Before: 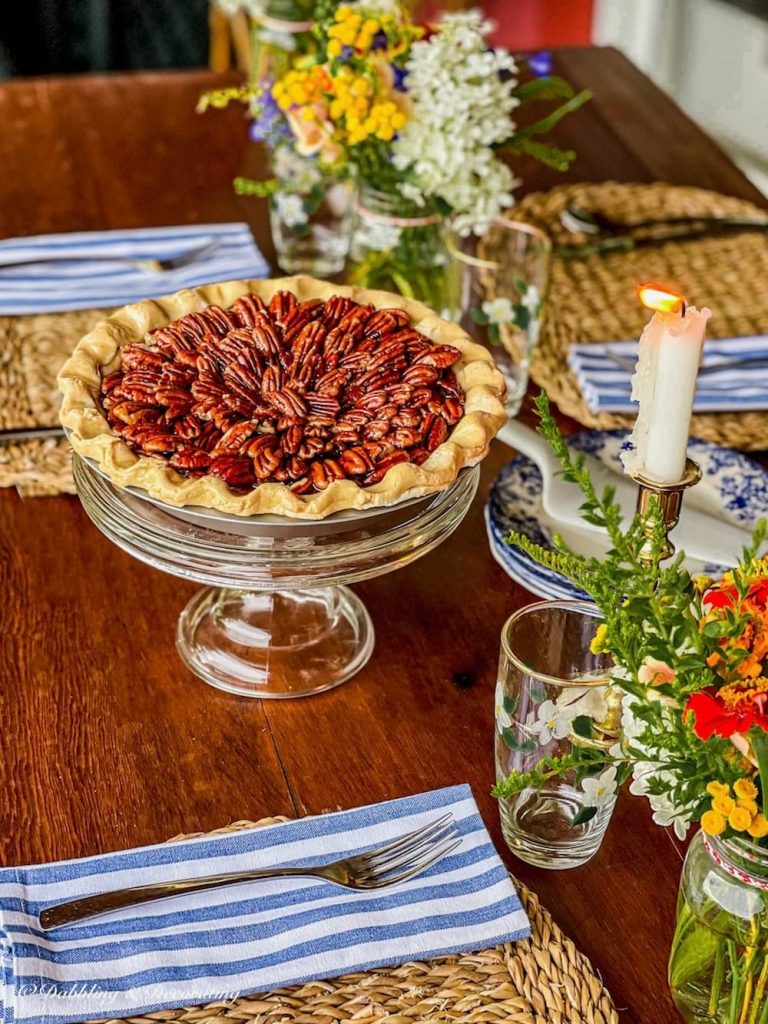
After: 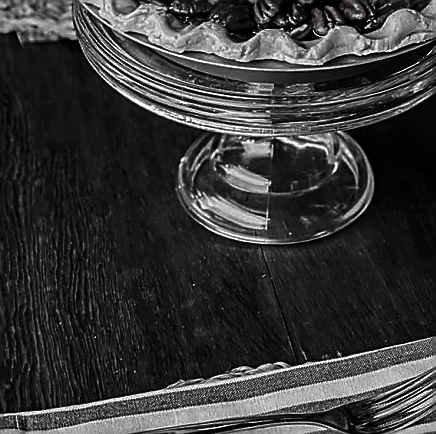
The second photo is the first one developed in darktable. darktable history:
sharpen: radius 1.393, amount 1.248, threshold 0.752
crop: top 44.376%, right 43.16%, bottom 13.19%
contrast brightness saturation: contrast -0.026, brightness -0.575, saturation -0.982
